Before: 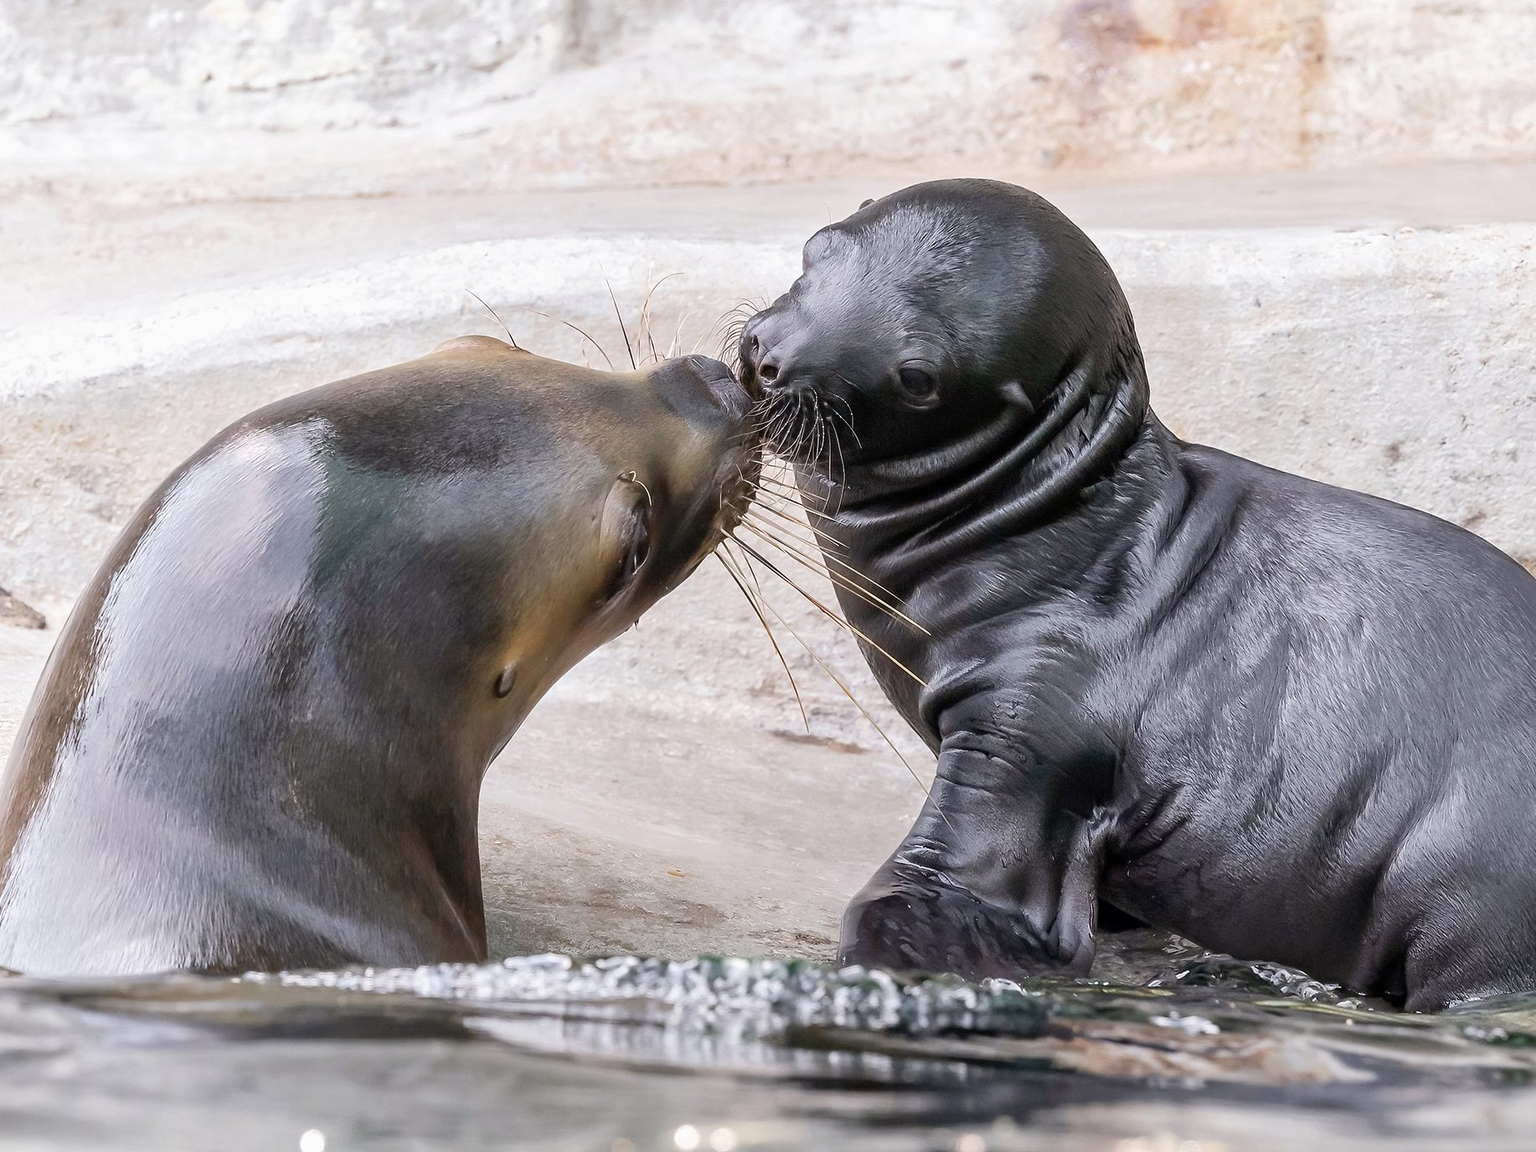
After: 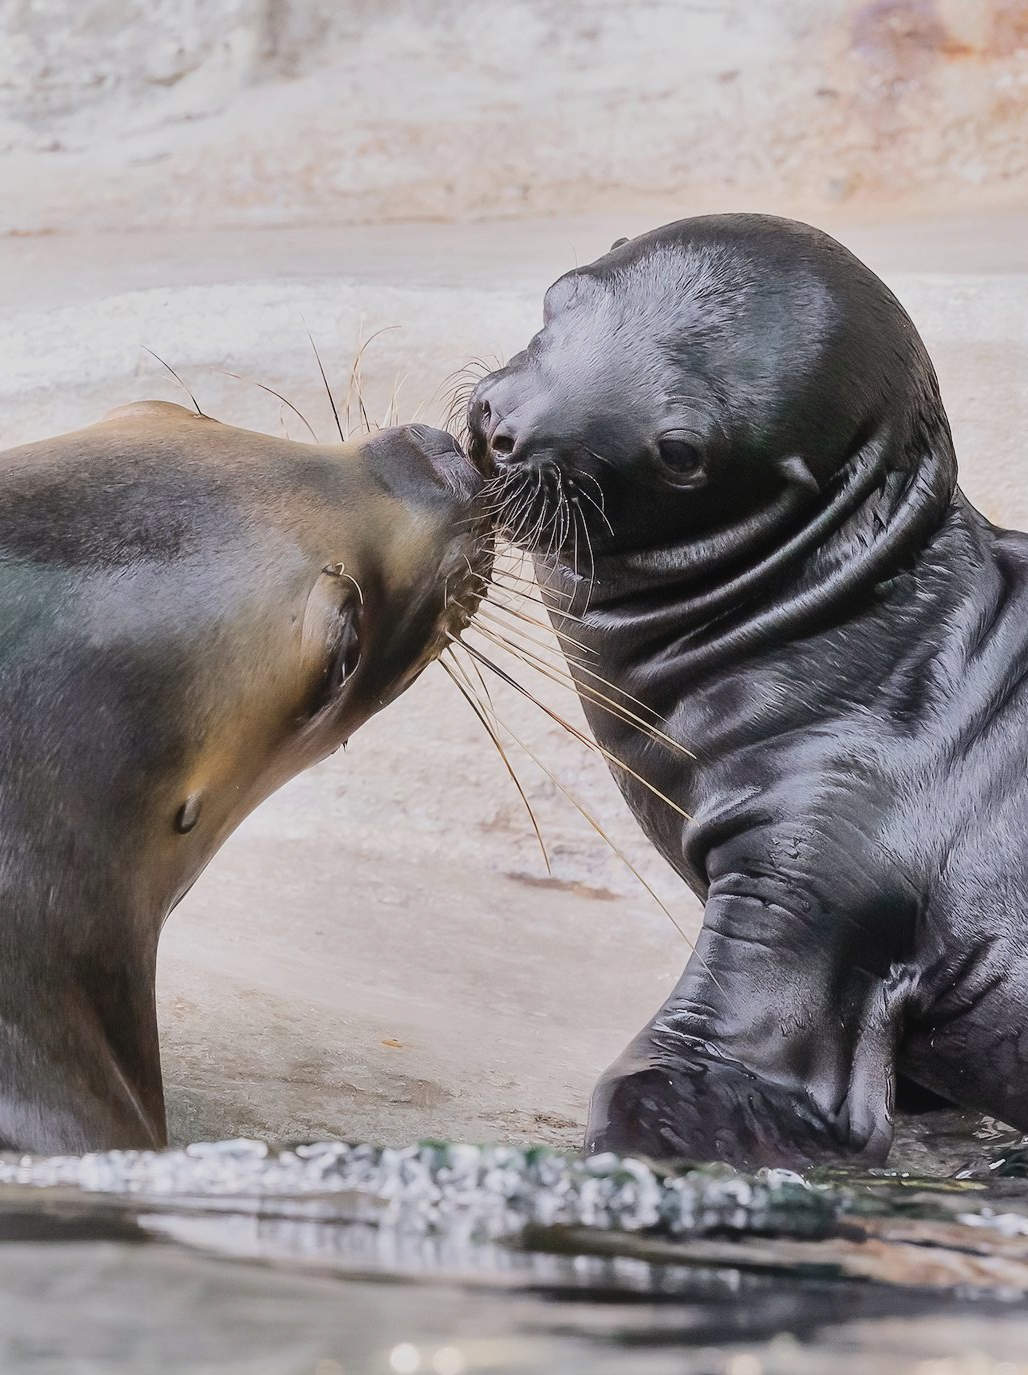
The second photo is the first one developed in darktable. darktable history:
crop and rotate: left 22.688%, right 21.221%
contrast equalizer: octaves 7, y [[0.6 ×6], [0.55 ×6], [0 ×6], [0 ×6], [0 ×6]], mix -0.292
exposure: exposure -0.944 EV, compensate exposure bias true, compensate highlight preservation false
shadows and highlights: shadows 52.79, soften with gaussian
base curve: curves: ch0 [(0, 0) (0.025, 0.046) (0.112, 0.277) (0.467, 0.74) (0.814, 0.929) (1, 0.942)]
